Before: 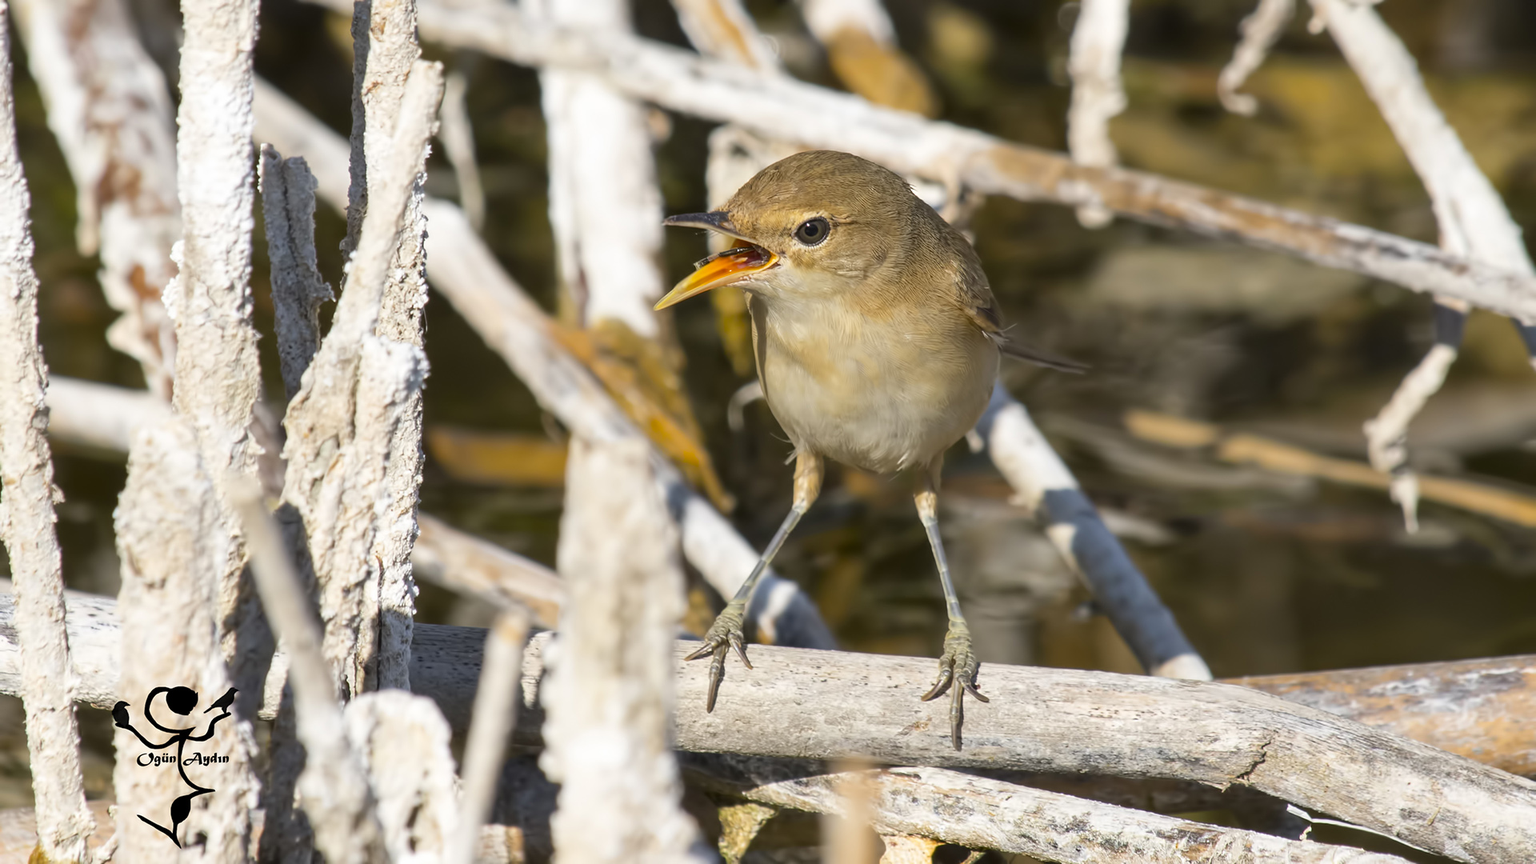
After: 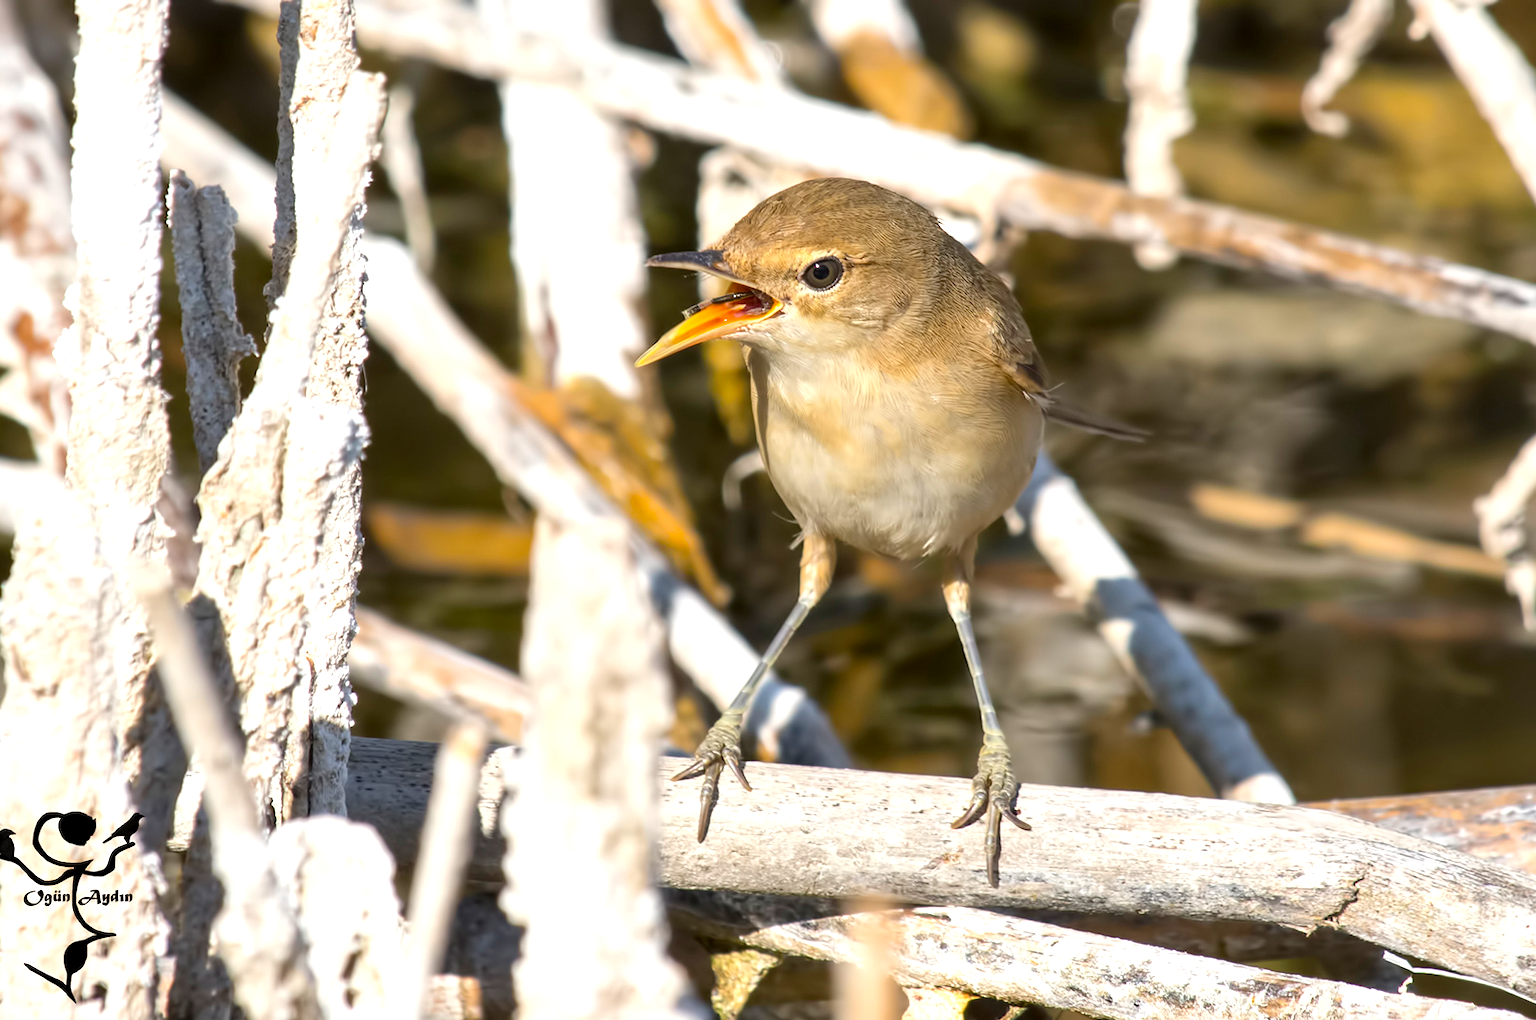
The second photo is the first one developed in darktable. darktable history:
crop: left 7.611%, right 7.799%
local contrast: mode bilateral grid, contrast 19, coarseness 50, detail 121%, midtone range 0.2
exposure: black level correction 0.001, exposure 0.498 EV, compensate exposure bias true, compensate highlight preservation false
